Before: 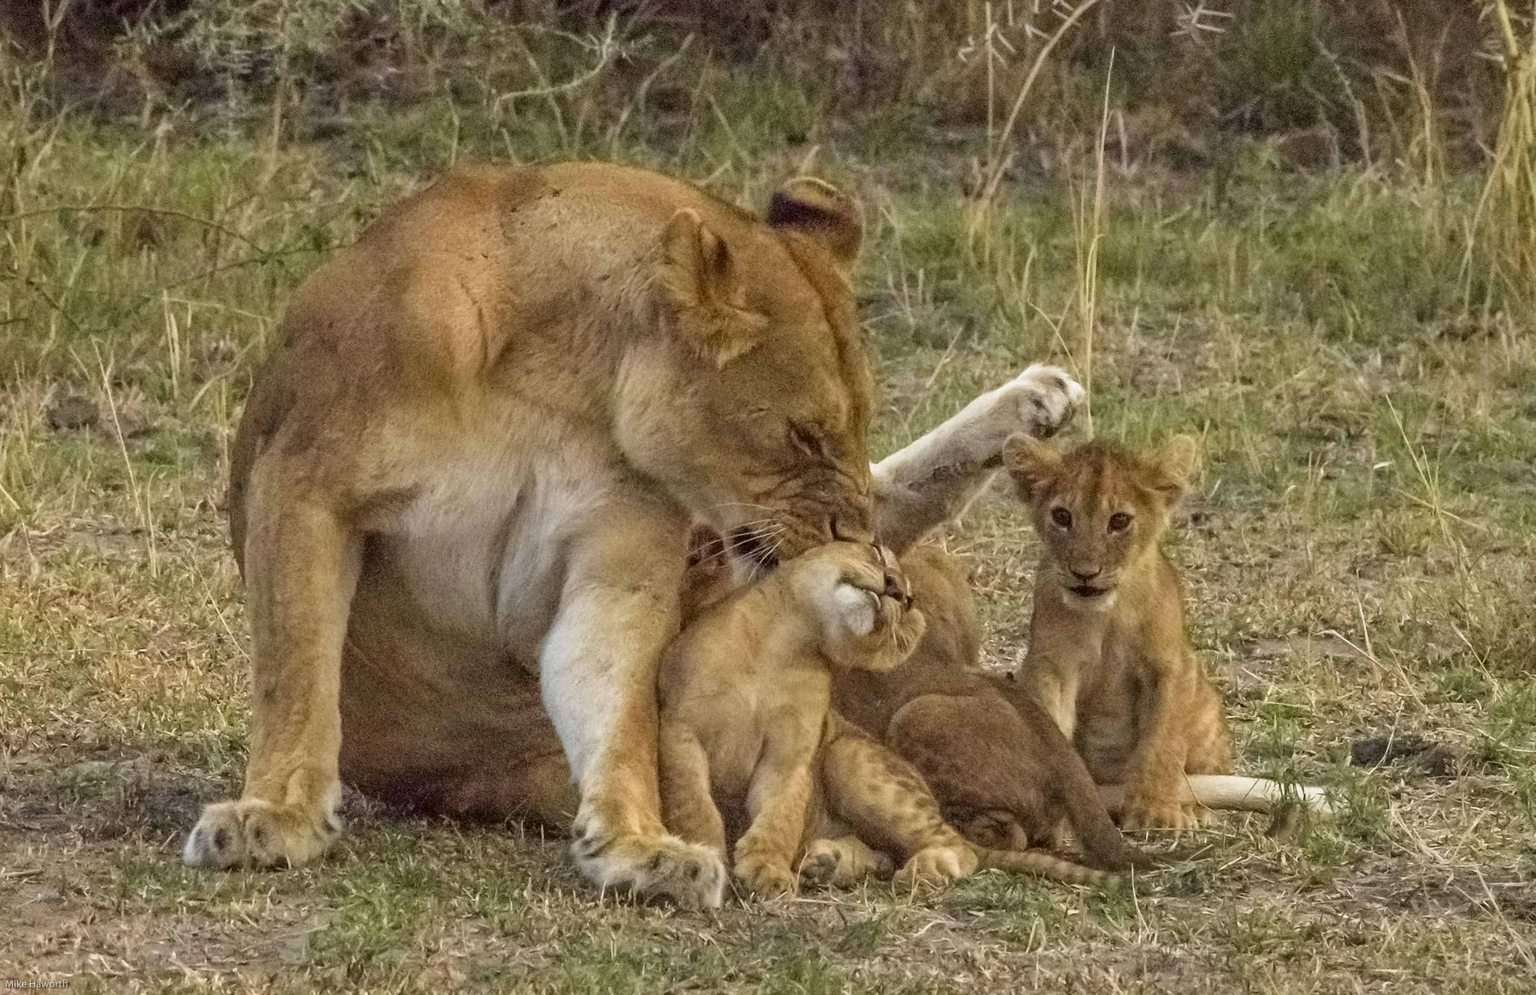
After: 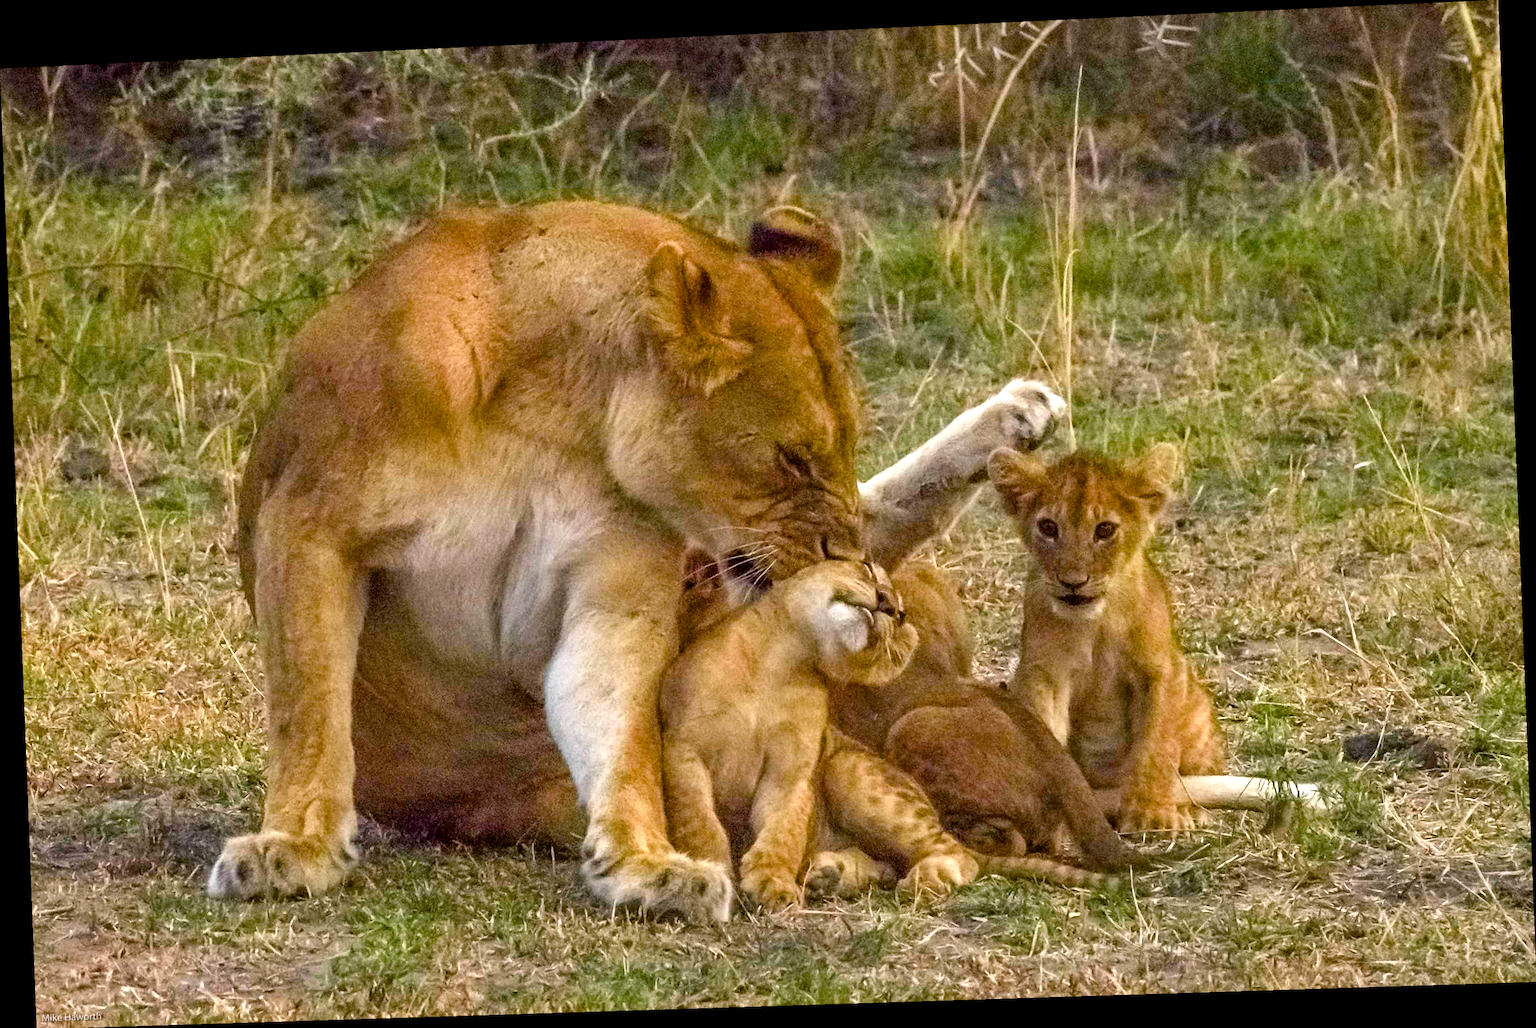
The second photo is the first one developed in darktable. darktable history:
color balance rgb: shadows lift › chroma 4.21%, shadows lift › hue 252.22°, highlights gain › chroma 1.36%, highlights gain › hue 50.24°, perceptual saturation grading › mid-tones 6.33%, perceptual saturation grading › shadows 72.44%, perceptual brilliance grading › highlights 11.59%, contrast 5.05%
white balance: red 0.976, blue 1.04
rotate and perspective: rotation -2.22°, lens shift (horizontal) -0.022, automatic cropping off
